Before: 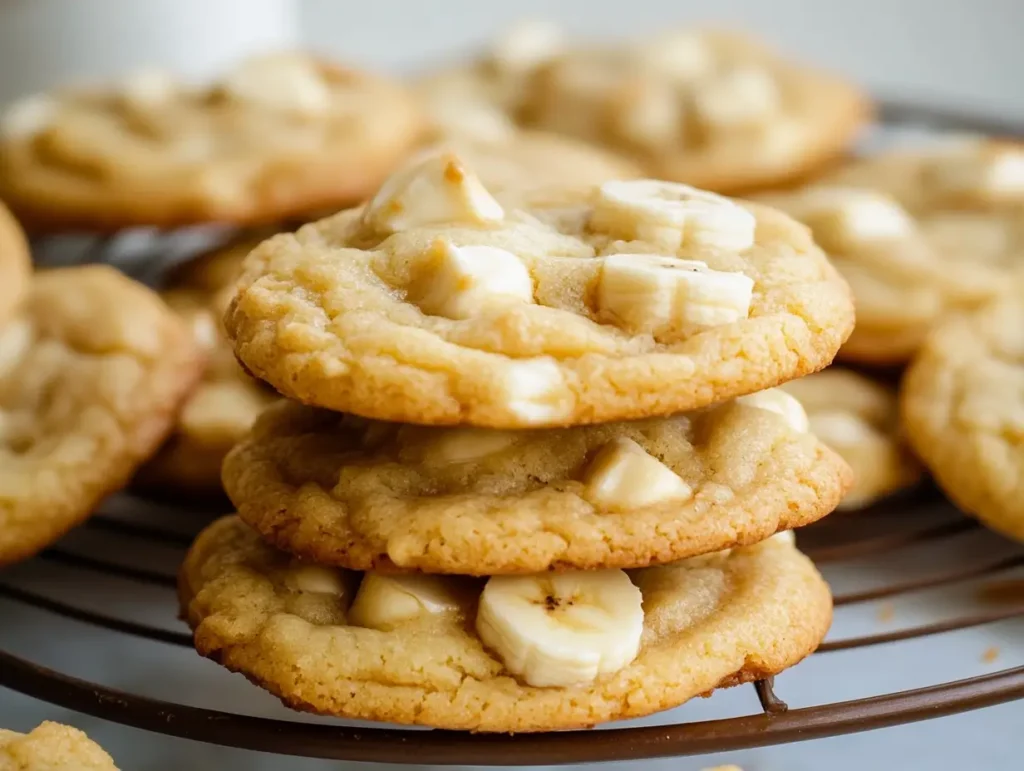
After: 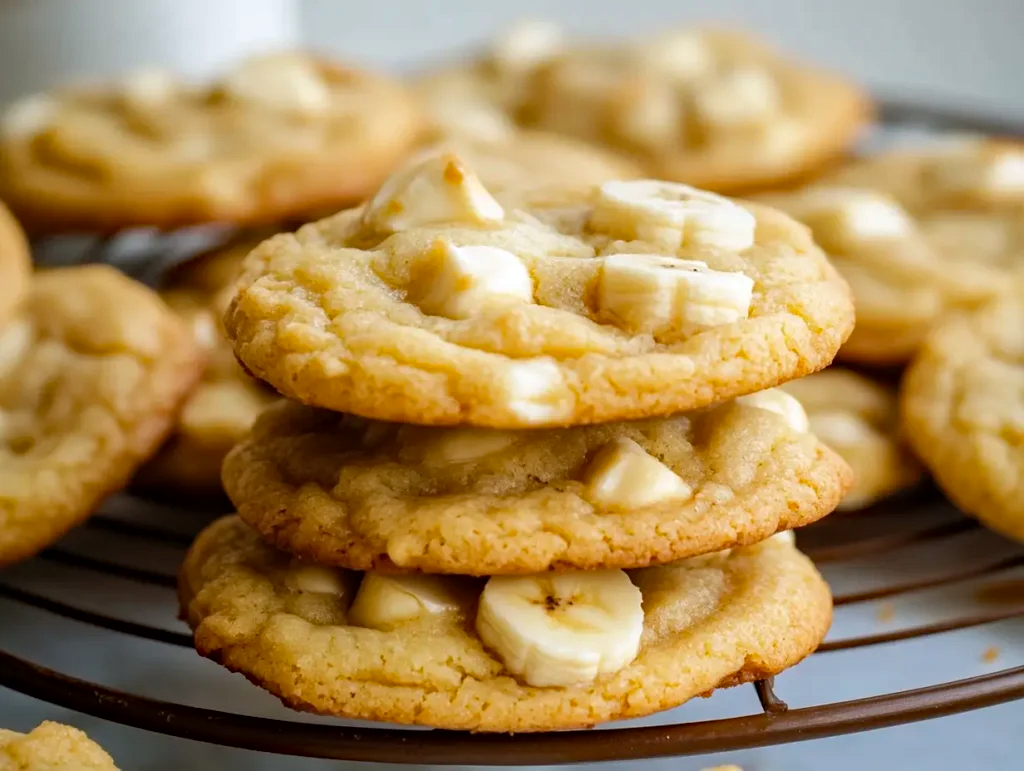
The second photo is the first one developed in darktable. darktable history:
local contrast: mode bilateral grid, contrast 10, coarseness 25, detail 115%, midtone range 0.2
haze removal: strength 0.294, distance 0.255, compatibility mode true, adaptive false
